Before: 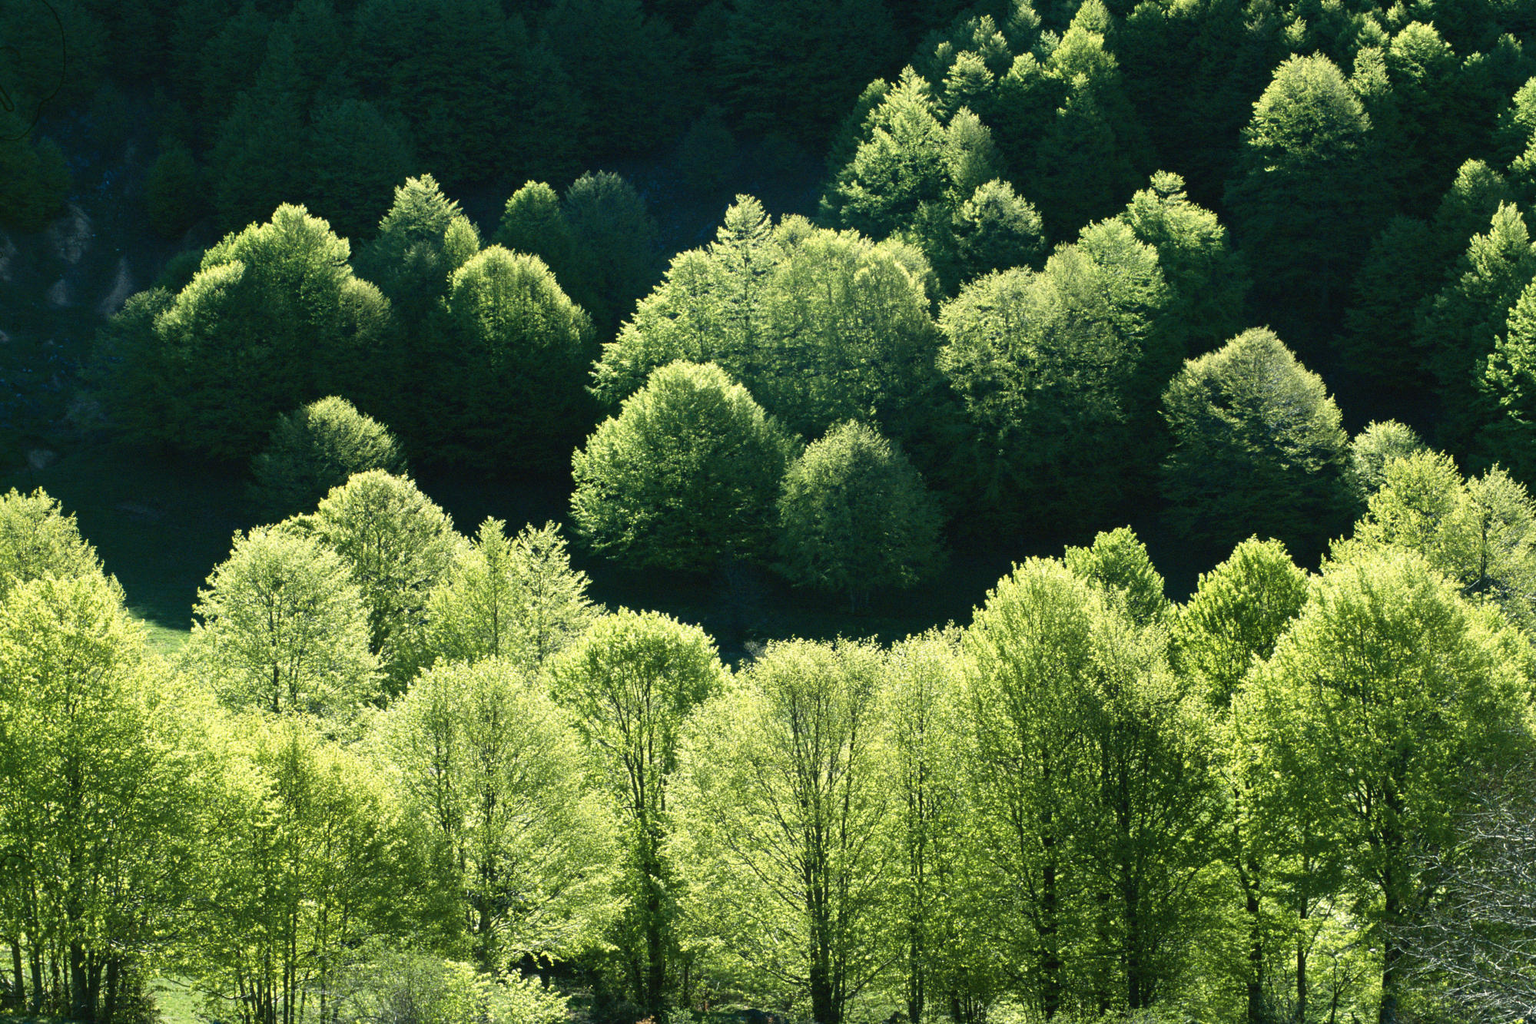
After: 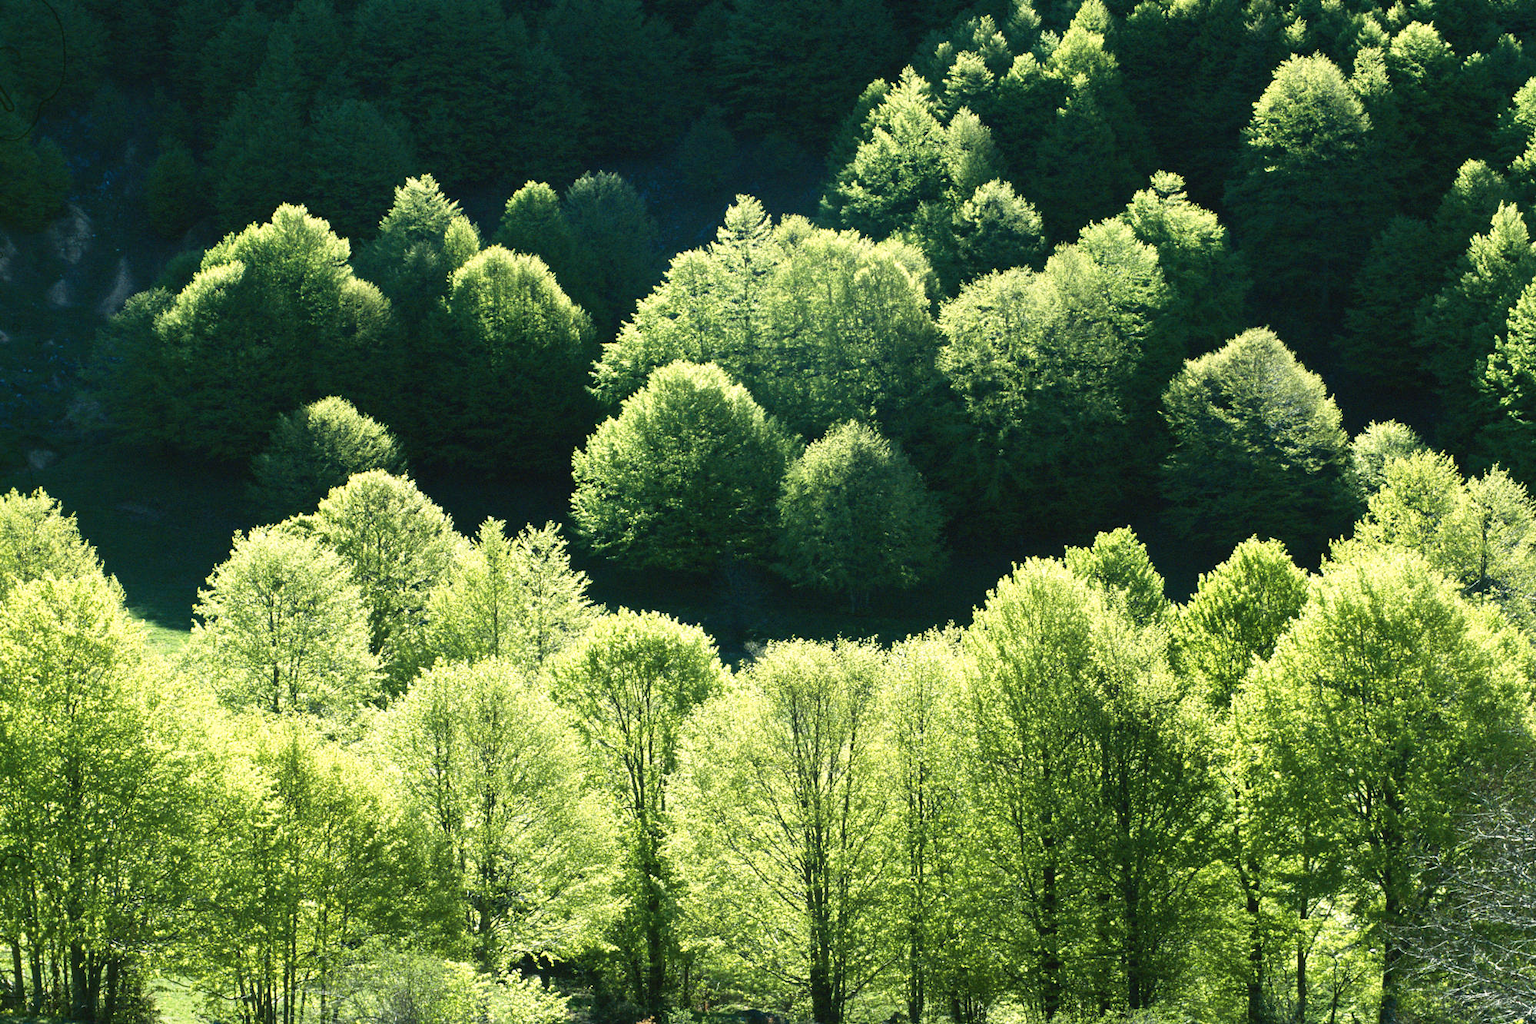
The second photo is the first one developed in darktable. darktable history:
base curve: curves: ch0 [(0, 0) (0.688, 0.865) (1, 1)], preserve colors none
exposure: compensate highlight preservation false
